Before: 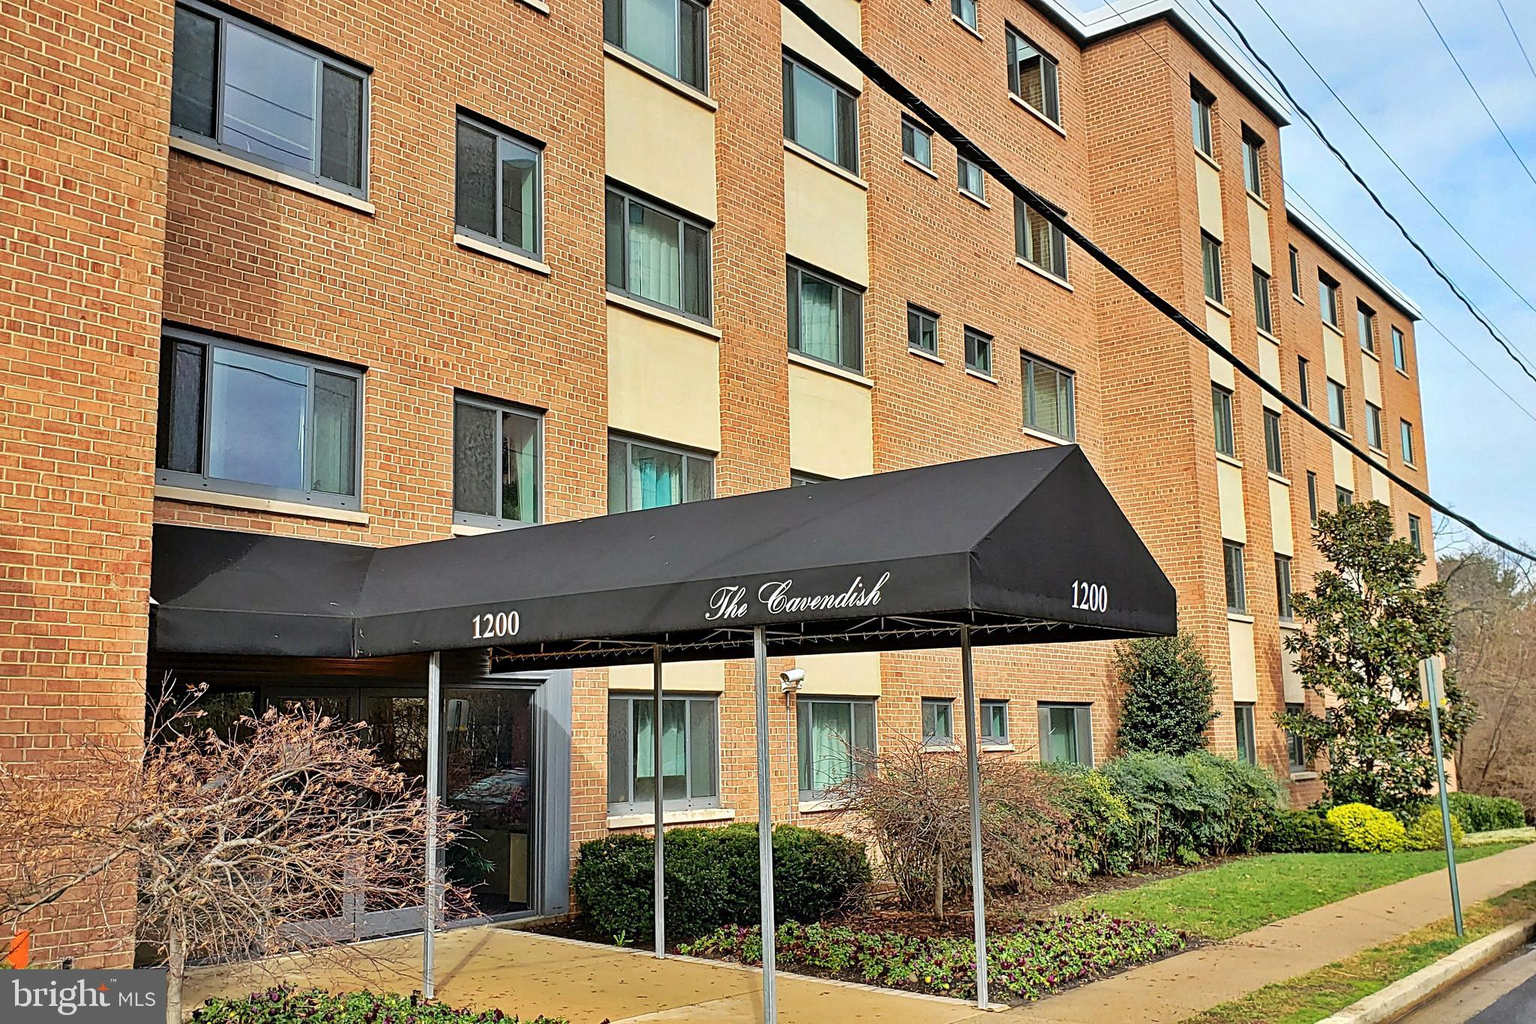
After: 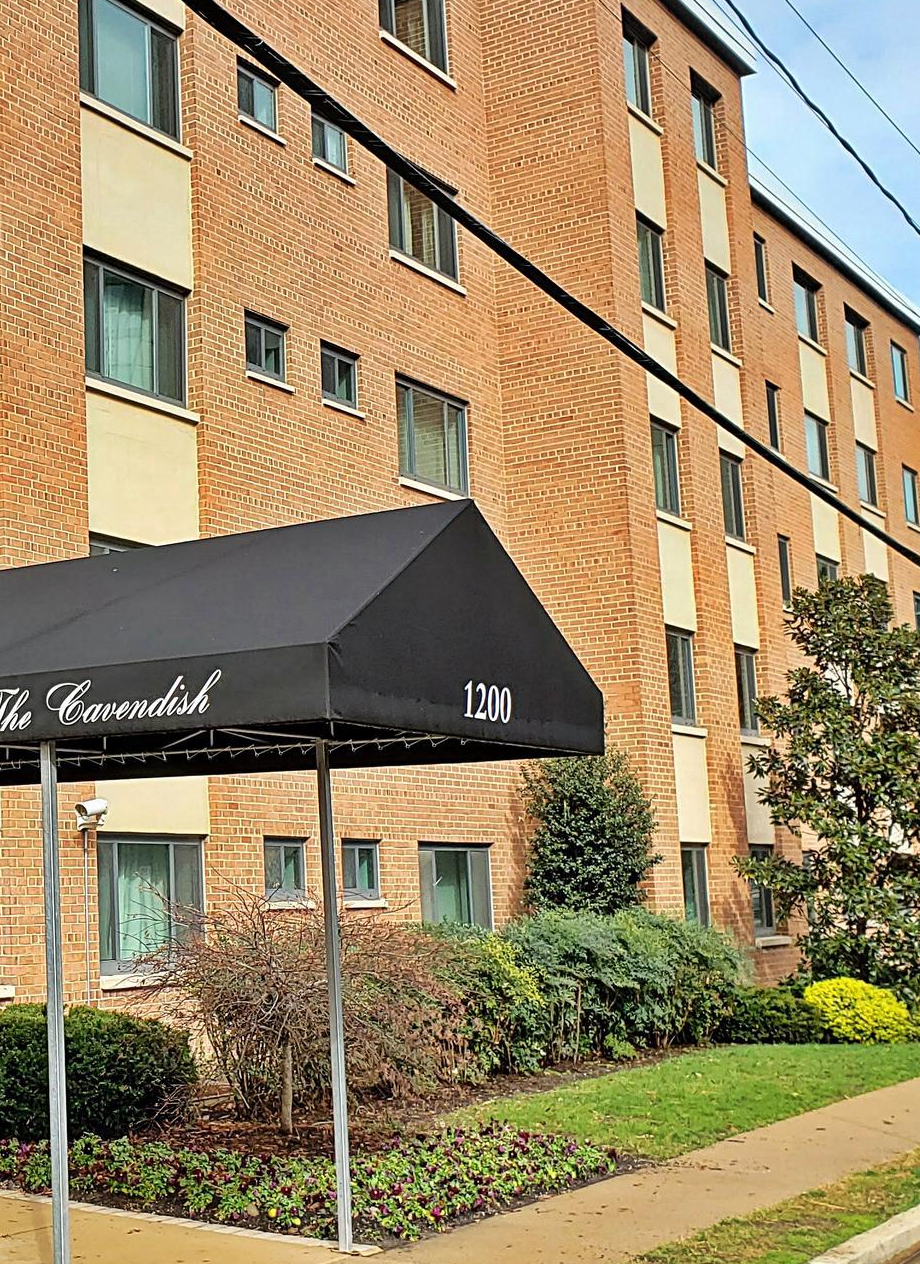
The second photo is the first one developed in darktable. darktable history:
crop: left 47.166%, top 6.819%, right 7.901%
